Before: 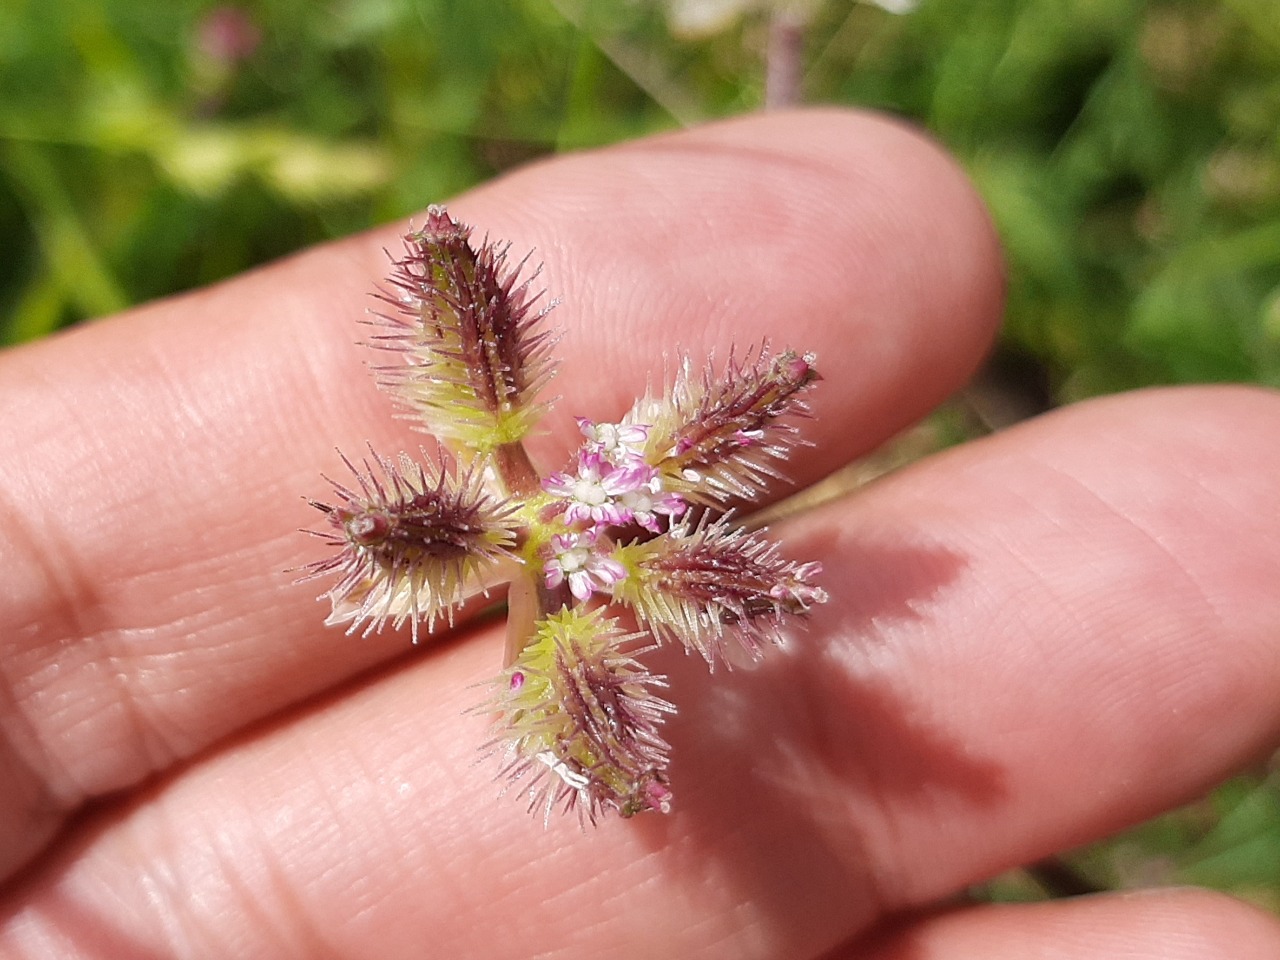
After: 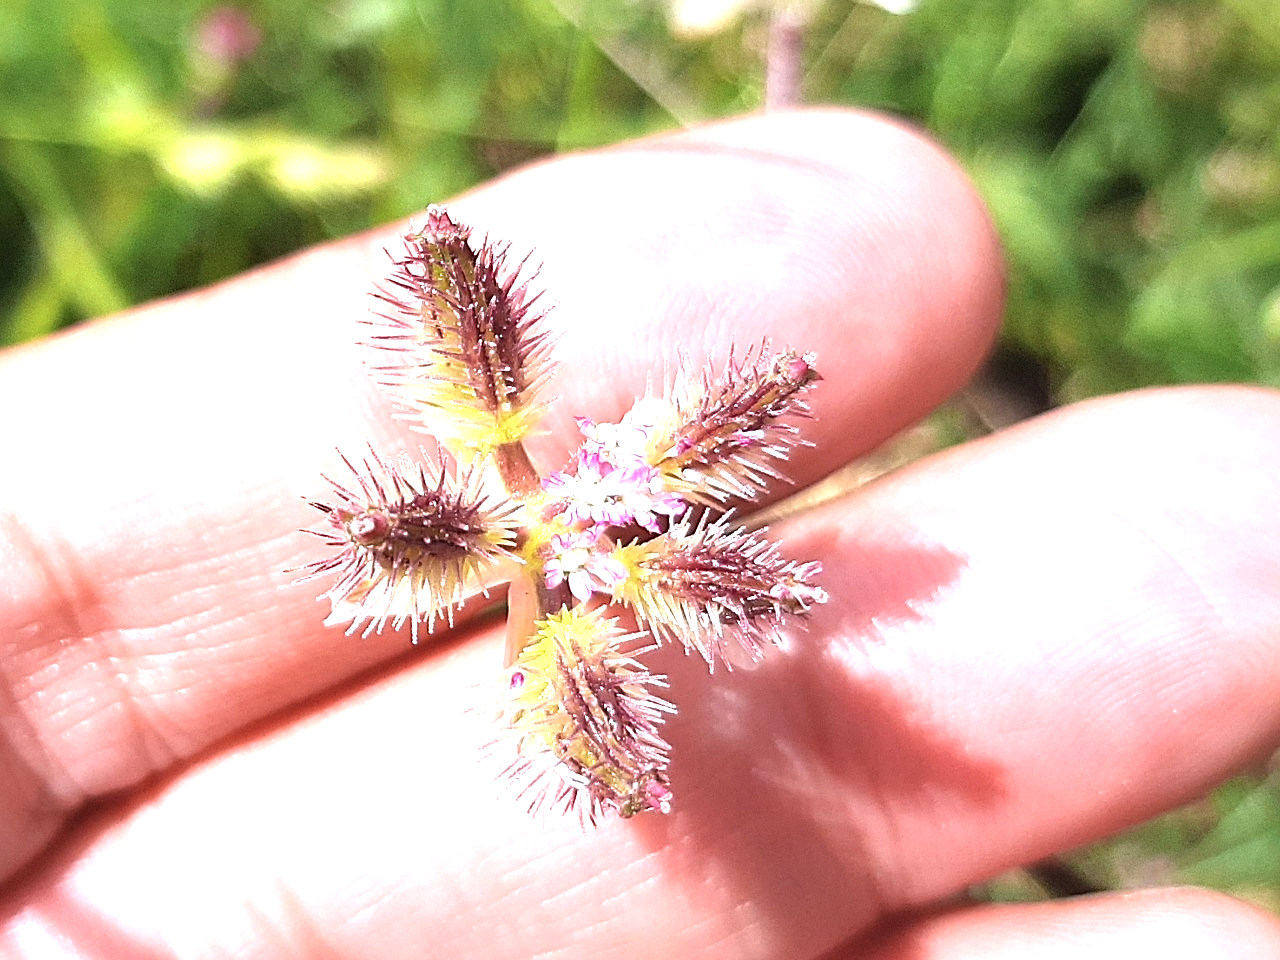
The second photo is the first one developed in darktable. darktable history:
sharpen: radius 2.743
color calibration: illuminant as shot in camera, x 0.358, y 0.373, temperature 4628.91 K, saturation algorithm version 1 (2020)
tone equalizer: -8 EV -0.726 EV, -7 EV -0.693 EV, -6 EV -0.594 EV, -5 EV -0.417 EV, -3 EV 0.366 EV, -2 EV 0.6 EV, -1 EV 0.689 EV, +0 EV 0.766 EV
exposure: black level correction 0, exposure 0.7 EV, compensate highlight preservation false
contrast brightness saturation: contrast -0.09, brightness -0.034, saturation -0.11
